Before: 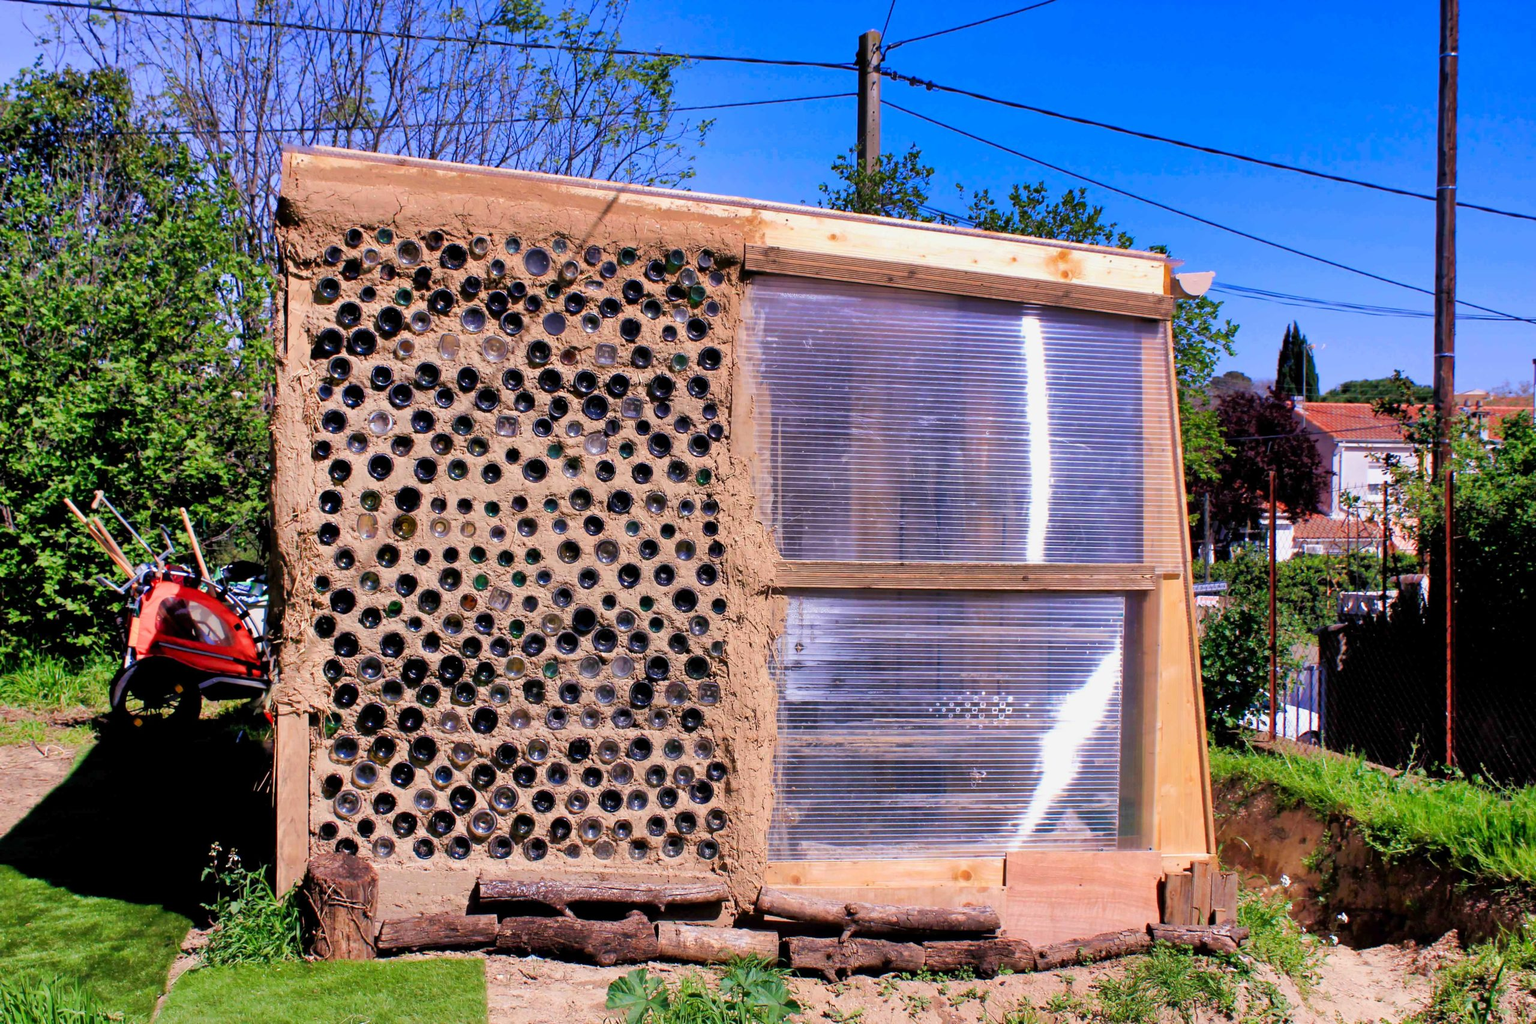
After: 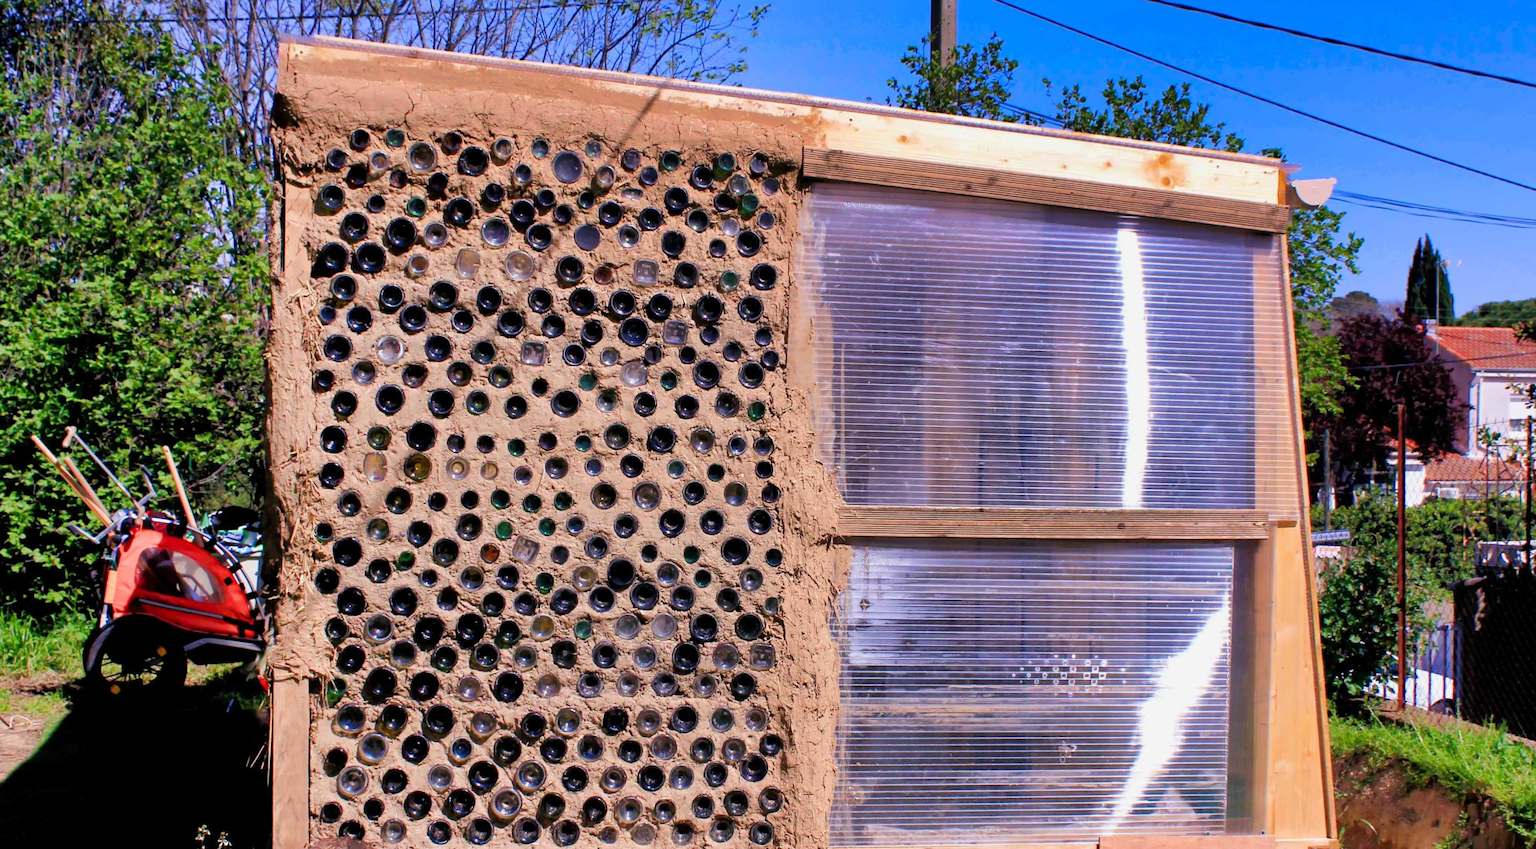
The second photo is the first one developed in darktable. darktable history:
crop and rotate: left 2.388%, top 11.235%, right 9.408%, bottom 15.573%
